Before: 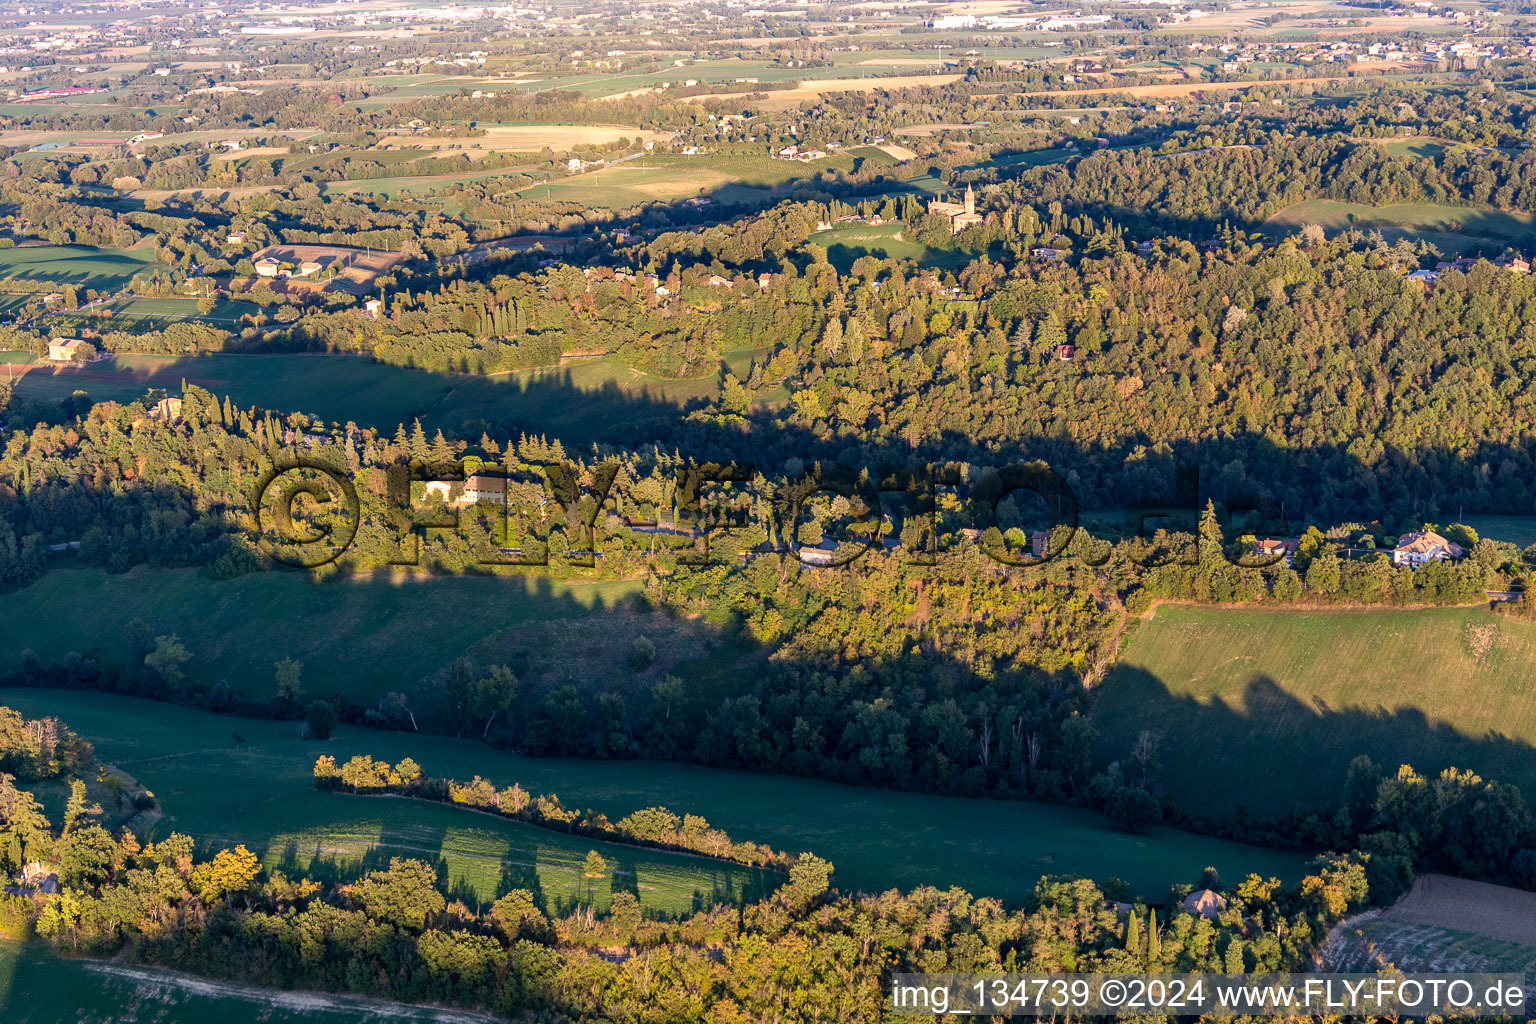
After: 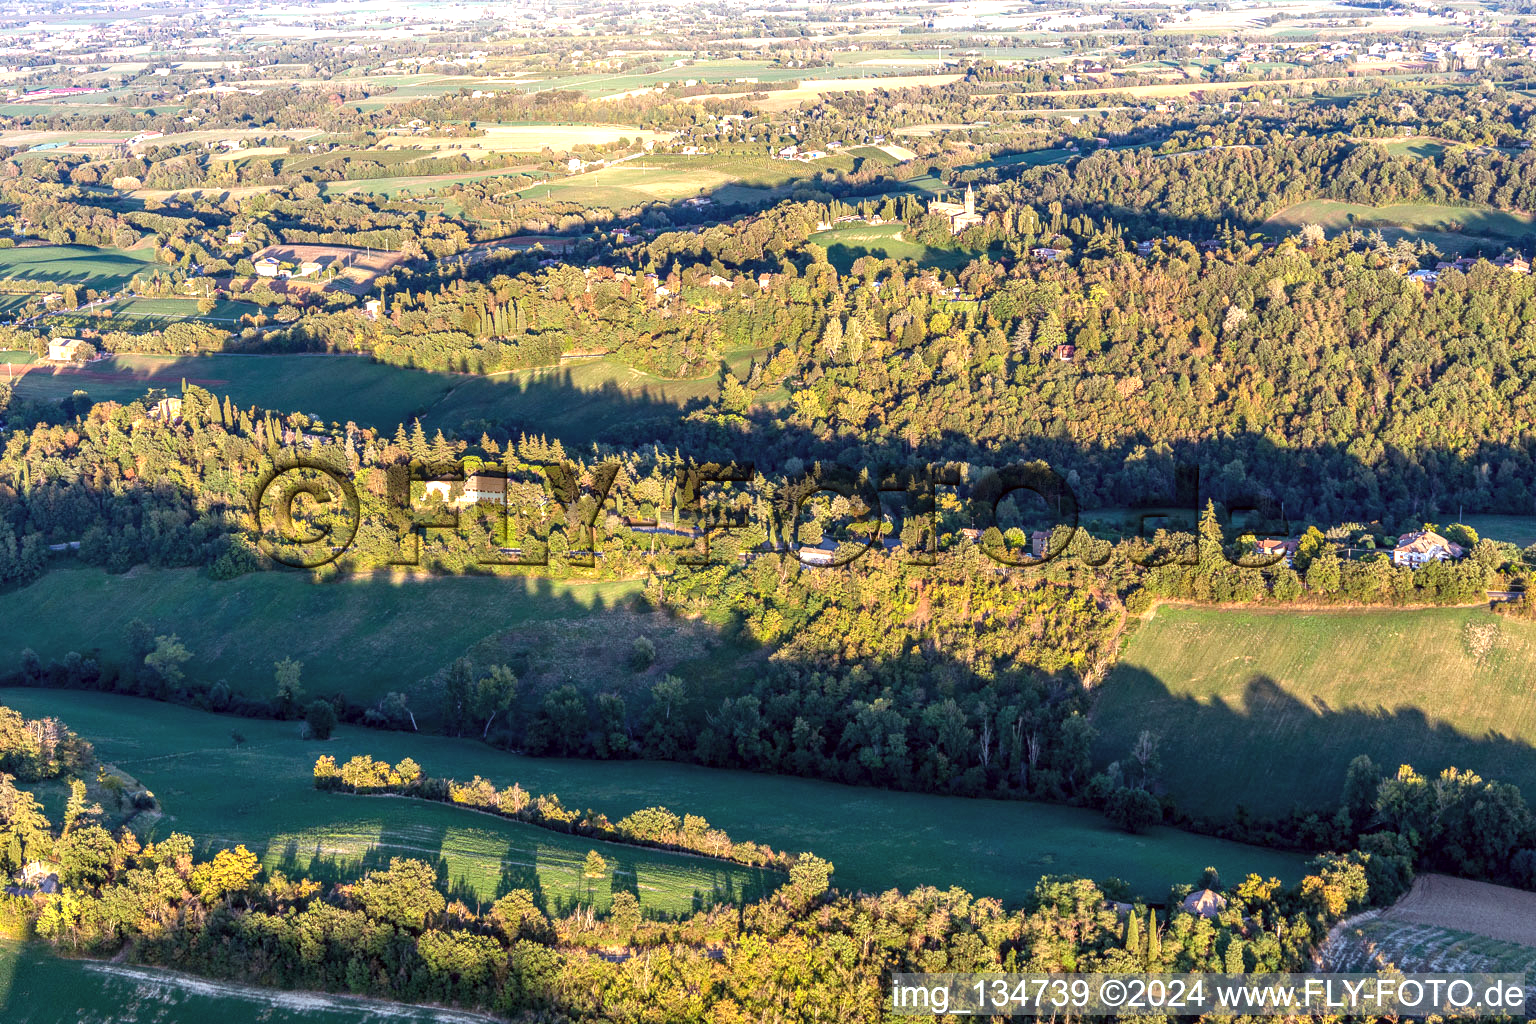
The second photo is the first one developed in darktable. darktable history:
color correction: highlights a* -5.06, highlights b* -3.55, shadows a* 4.13, shadows b* 4.08
exposure: black level correction 0, exposure 0.693 EV, compensate highlight preservation false
local contrast: on, module defaults
